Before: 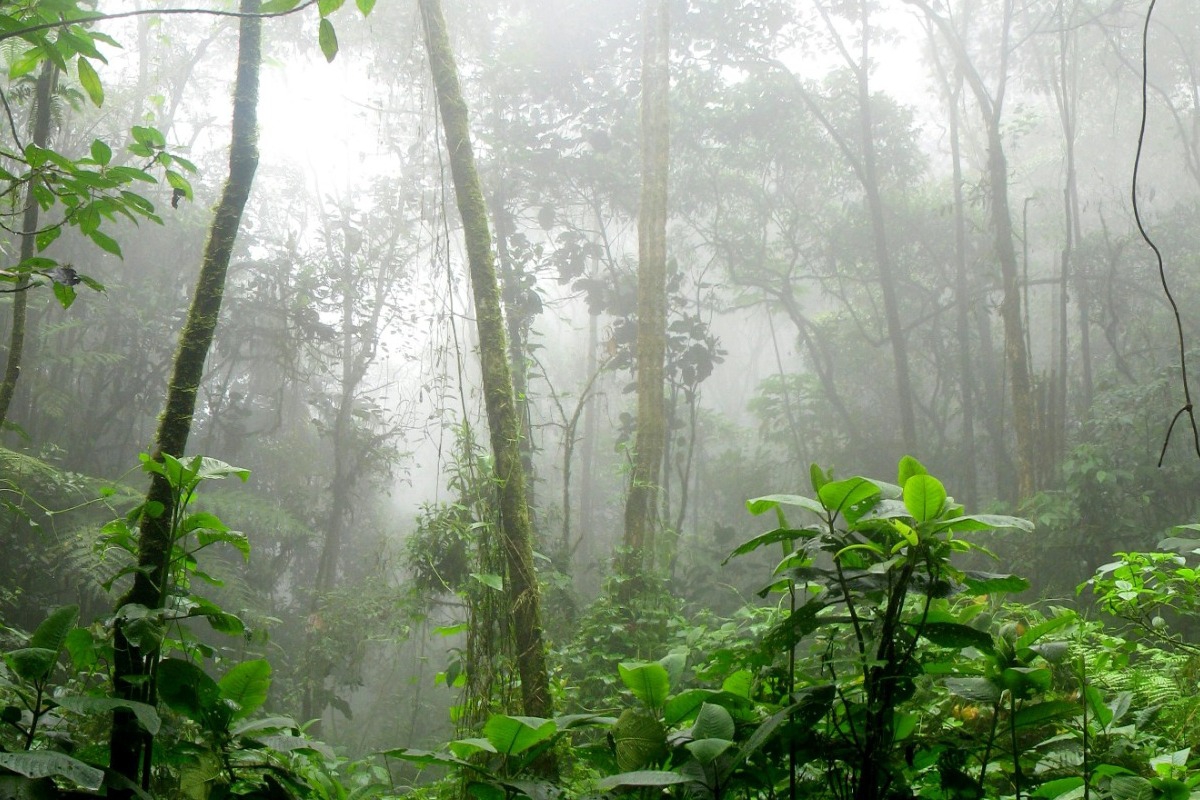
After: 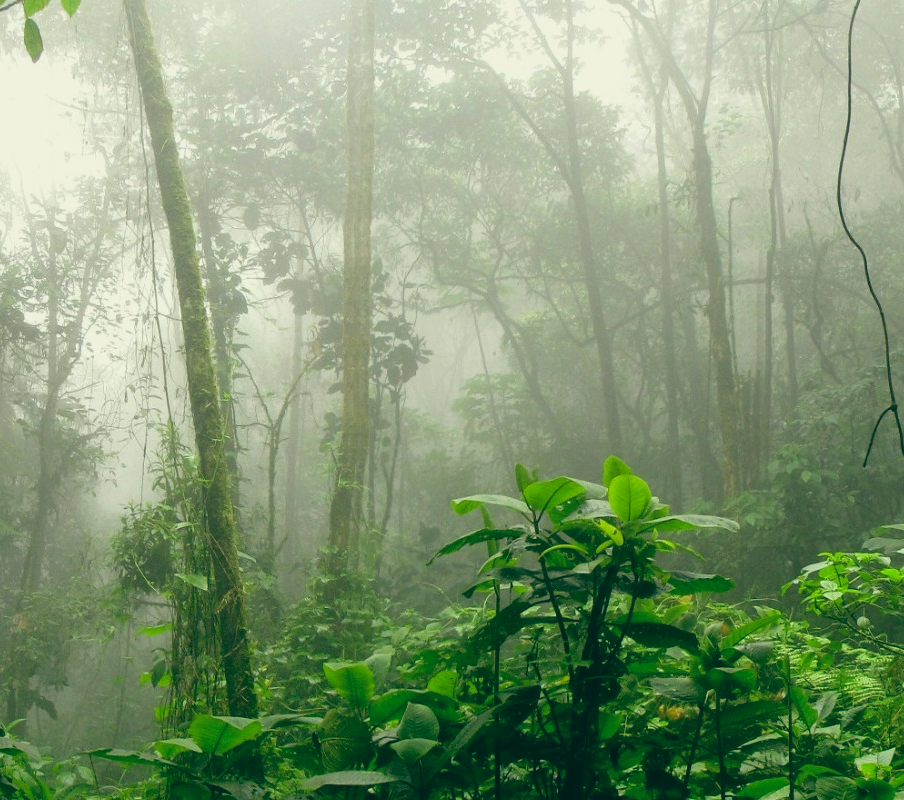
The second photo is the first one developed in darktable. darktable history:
crop and rotate: left 24.6%
color balance: lift [1.005, 0.99, 1.007, 1.01], gamma [1, 1.034, 1.032, 0.966], gain [0.873, 1.055, 1.067, 0.933]
